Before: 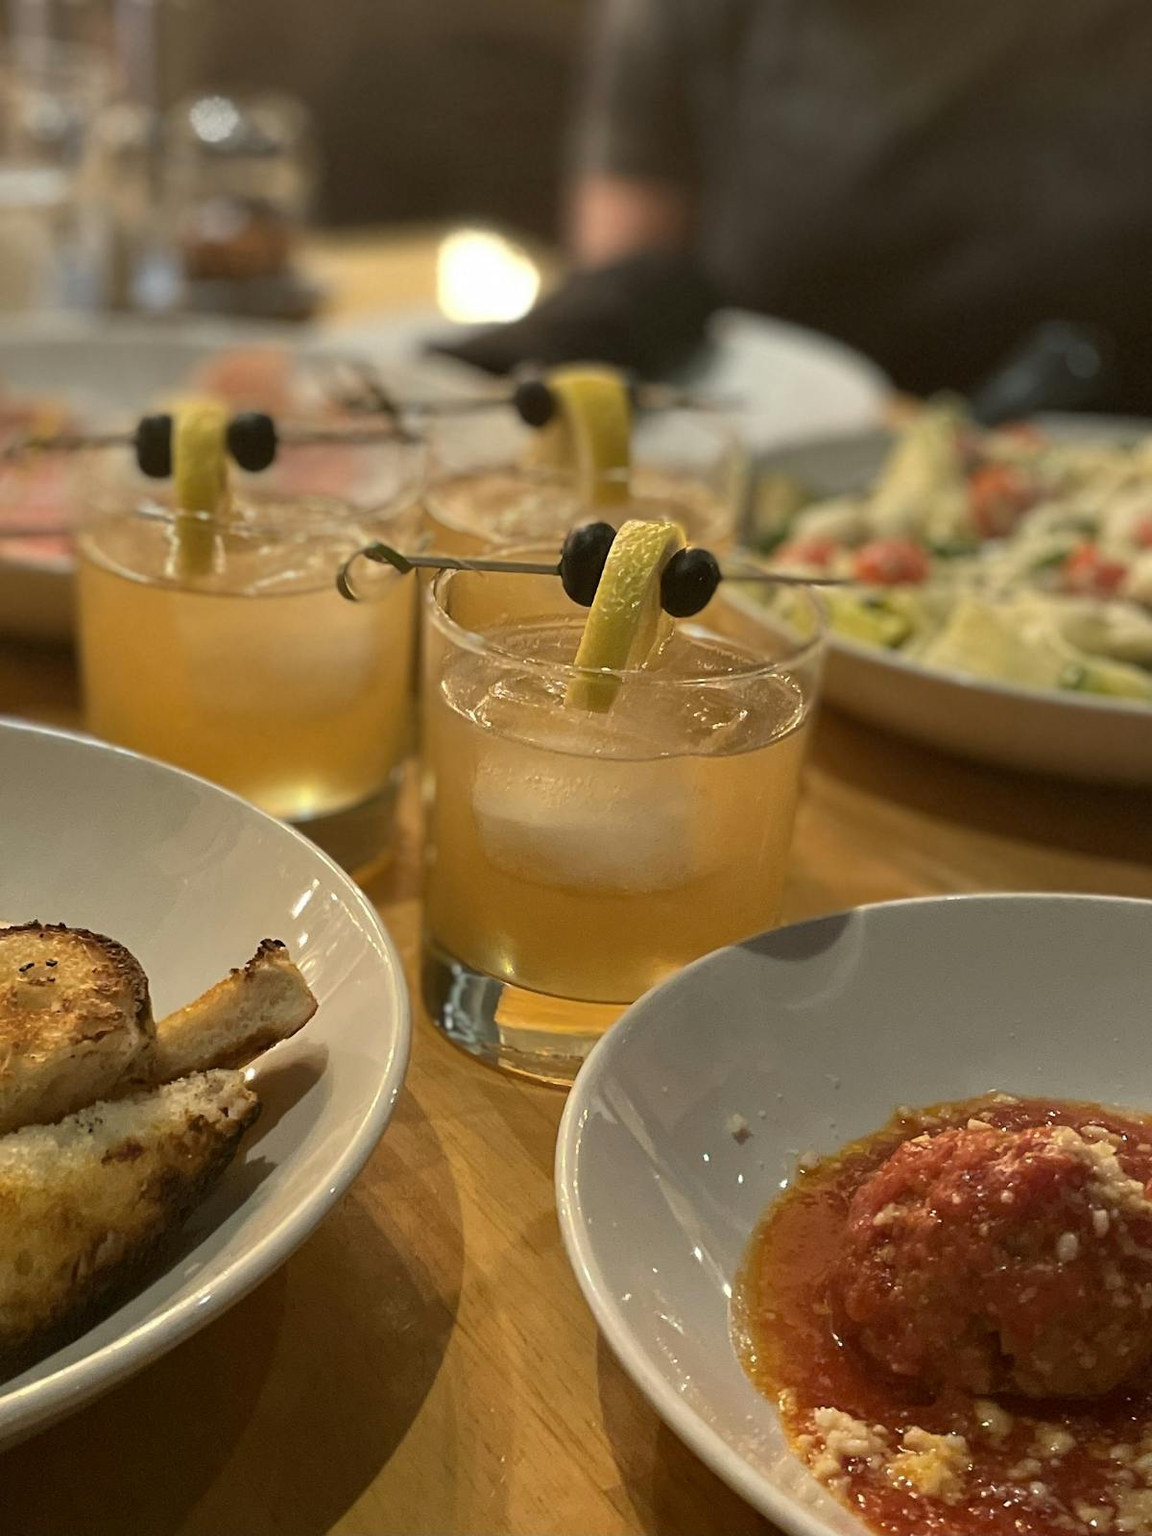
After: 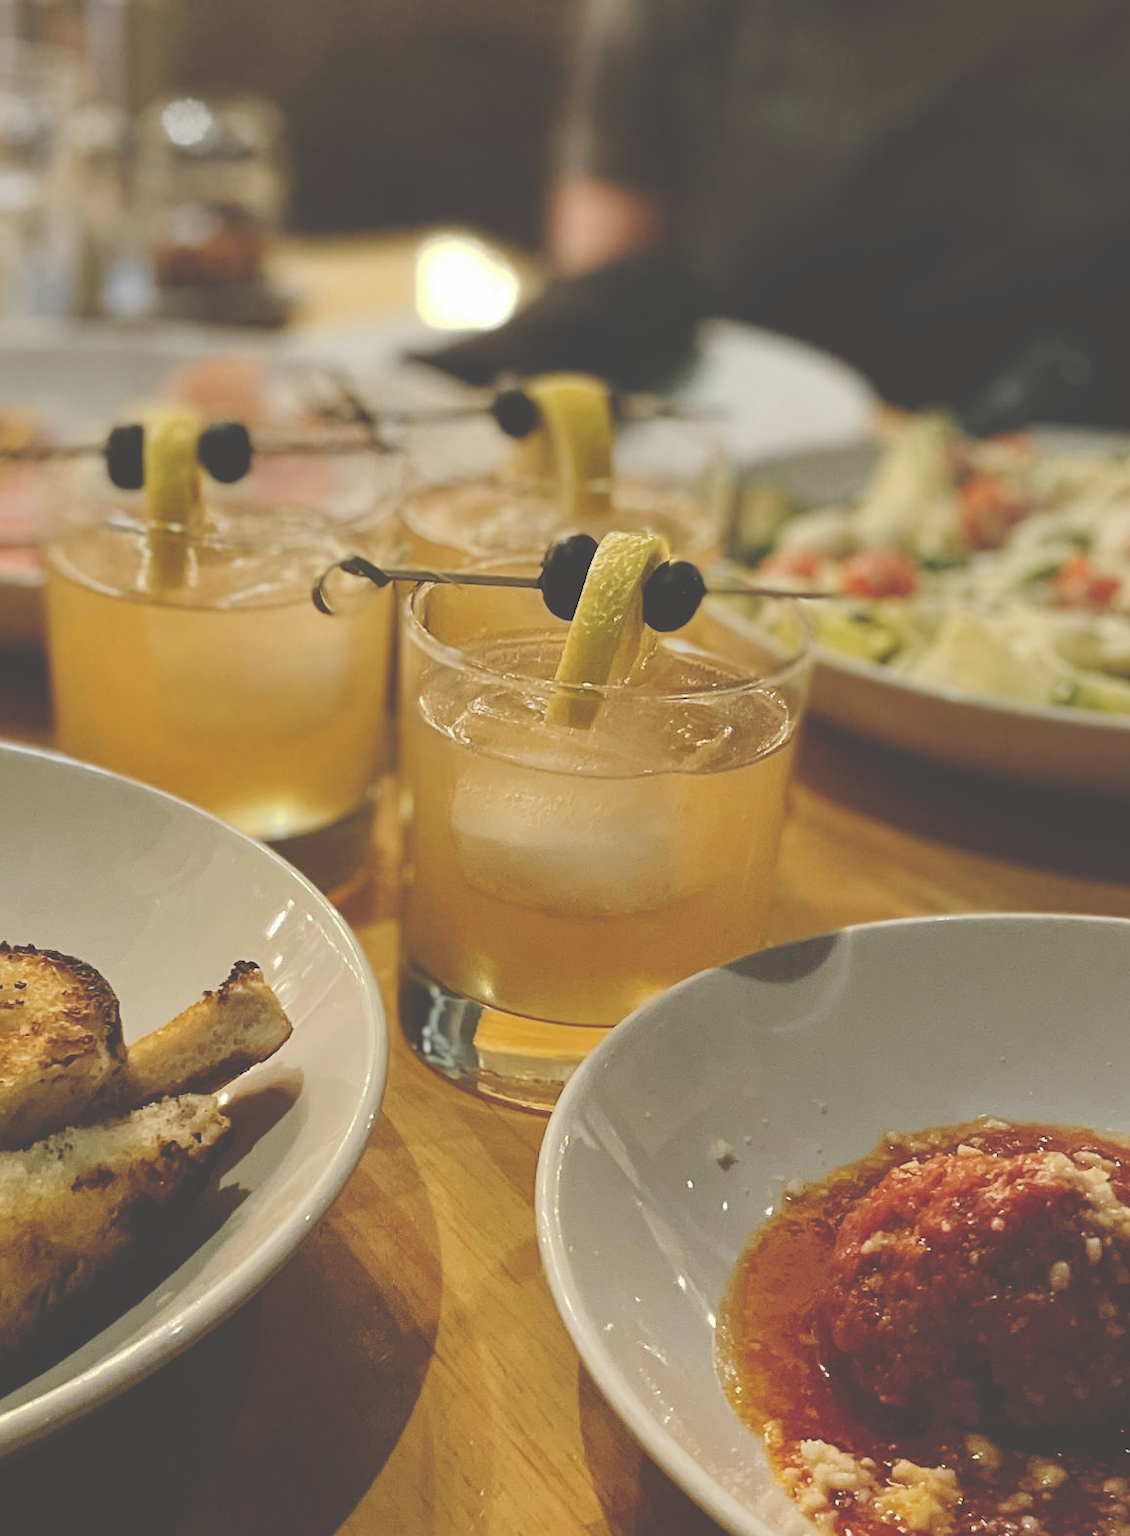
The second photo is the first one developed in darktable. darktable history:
crop and rotate: left 2.758%, right 1.3%, bottom 2.234%
tone curve: curves: ch0 [(0, 0) (0.003, 0.272) (0.011, 0.275) (0.025, 0.275) (0.044, 0.278) (0.069, 0.282) (0.1, 0.284) (0.136, 0.287) (0.177, 0.294) (0.224, 0.314) (0.277, 0.347) (0.335, 0.403) (0.399, 0.473) (0.468, 0.552) (0.543, 0.622) (0.623, 0.69) (0.709, 0.756) (0.801, 0.818) (0.898, 0.865) (1, 1)], preserve colors none
tone equalizer: on, module defaults
